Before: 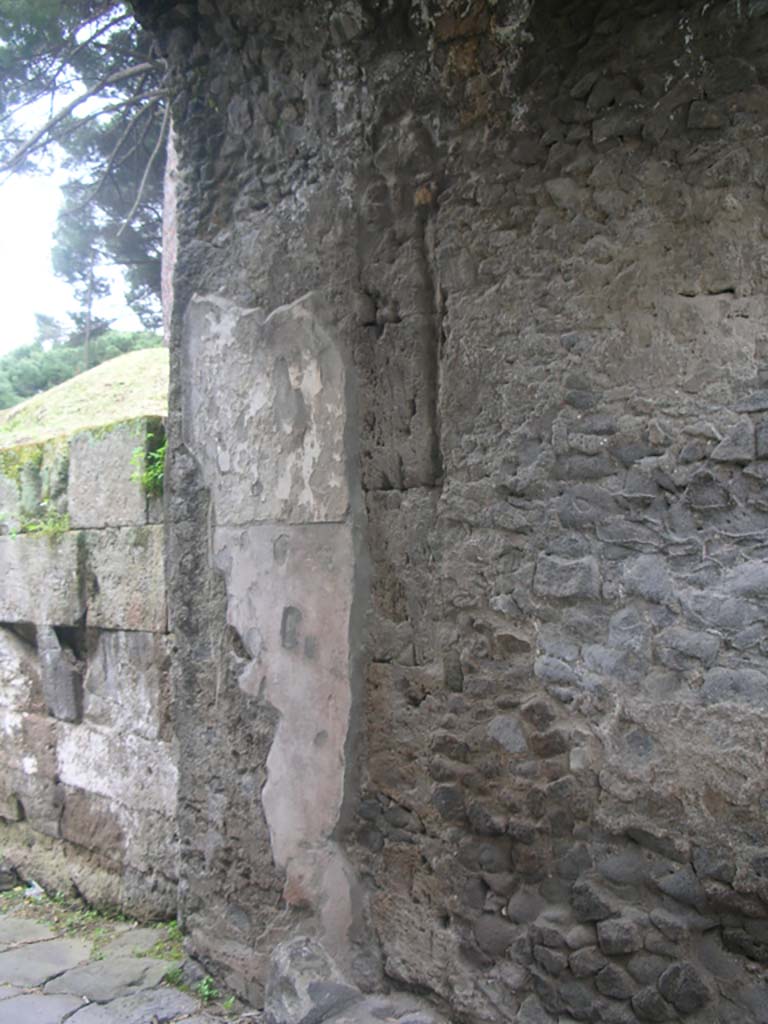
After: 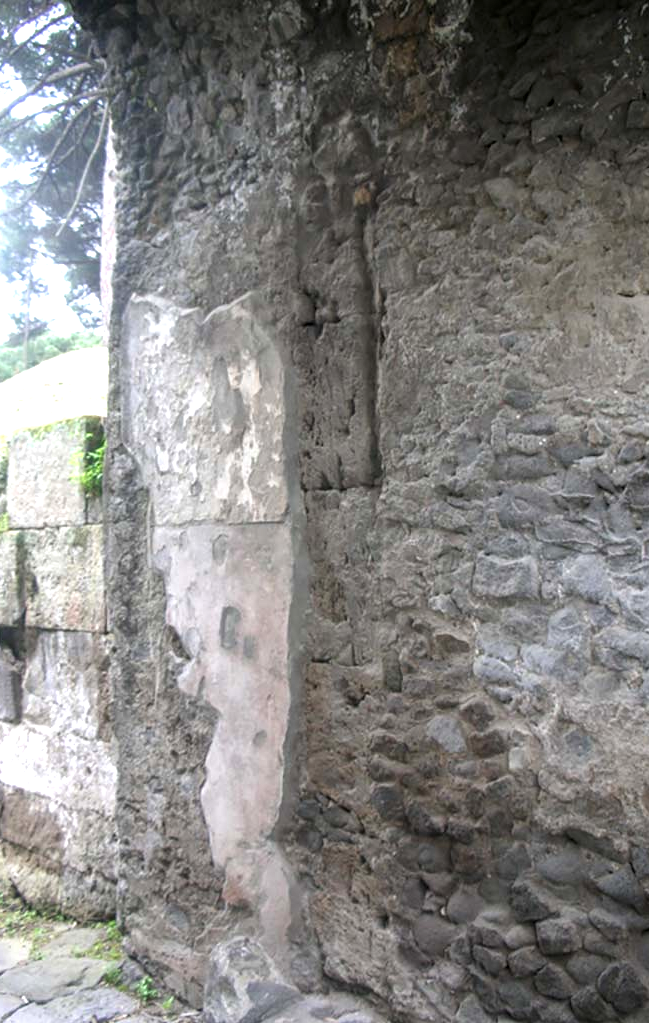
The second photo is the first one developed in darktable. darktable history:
exposure: exposure -0.04 EV, compensate exposure bias true, compensate highlight preservation false
tone equalizer: -8 EV -0.79 EV, -7 EV -0.668 EV, -6 EV -0.617 EV, -5 EV -0.392 EV, -3 EV 0.387 EV, -2 EV 0.6 EV, -1 EV 0.687 EV, +0 EV 0.741 EV
crop: left 8.033%, right 7.356%
local contrast: on, module defaults
